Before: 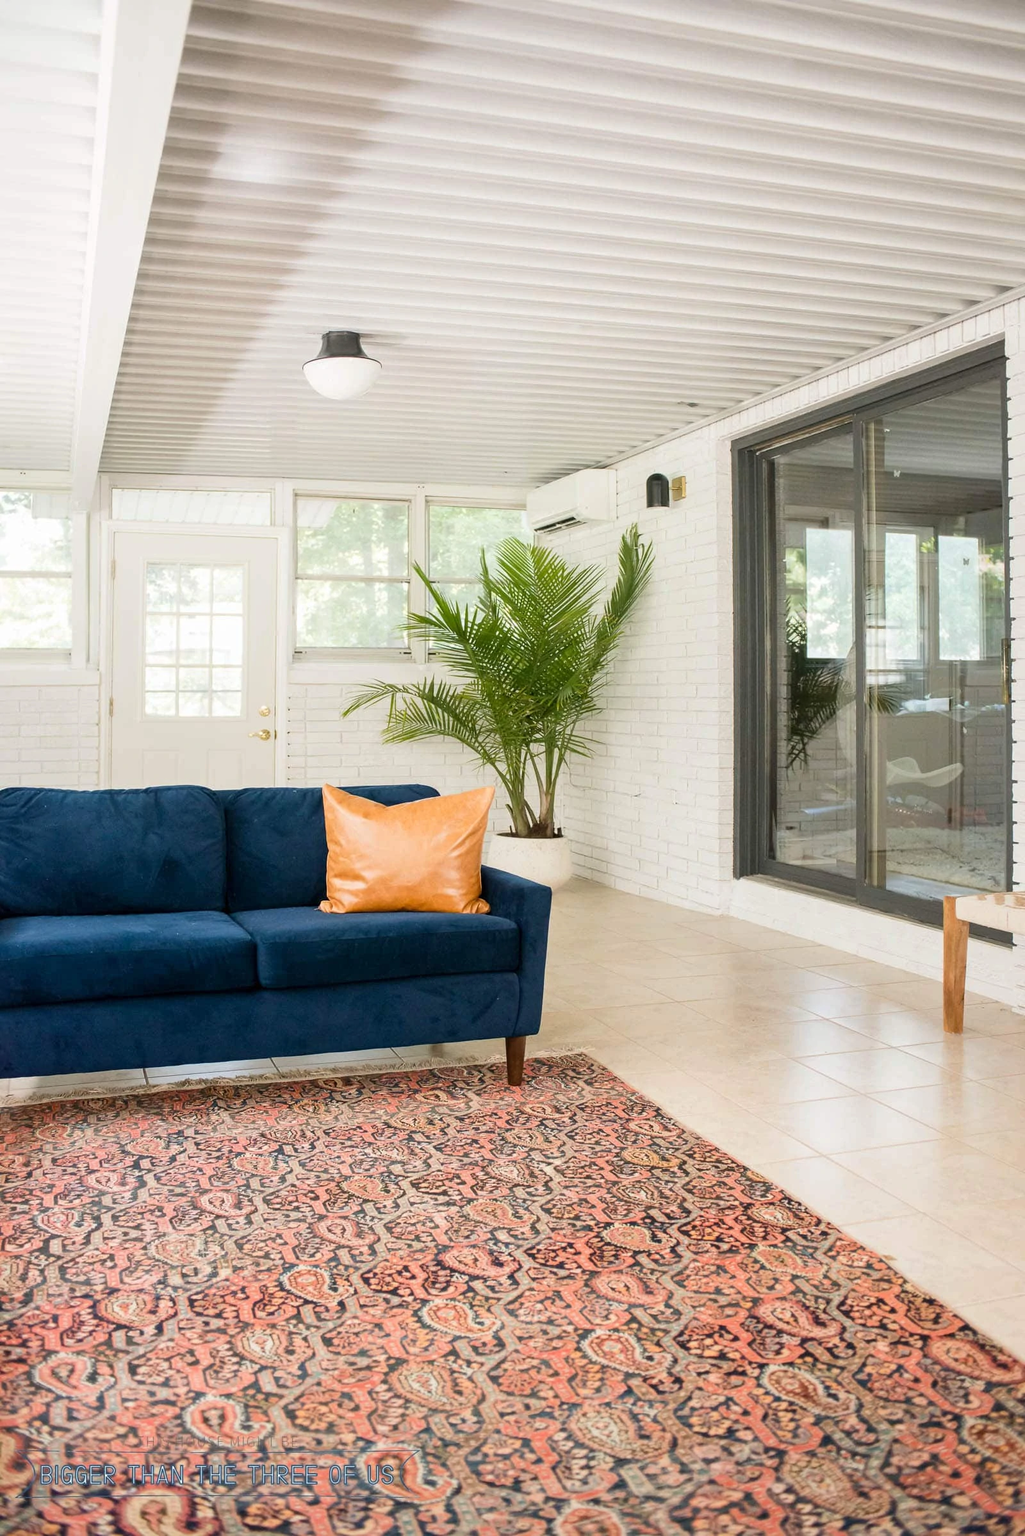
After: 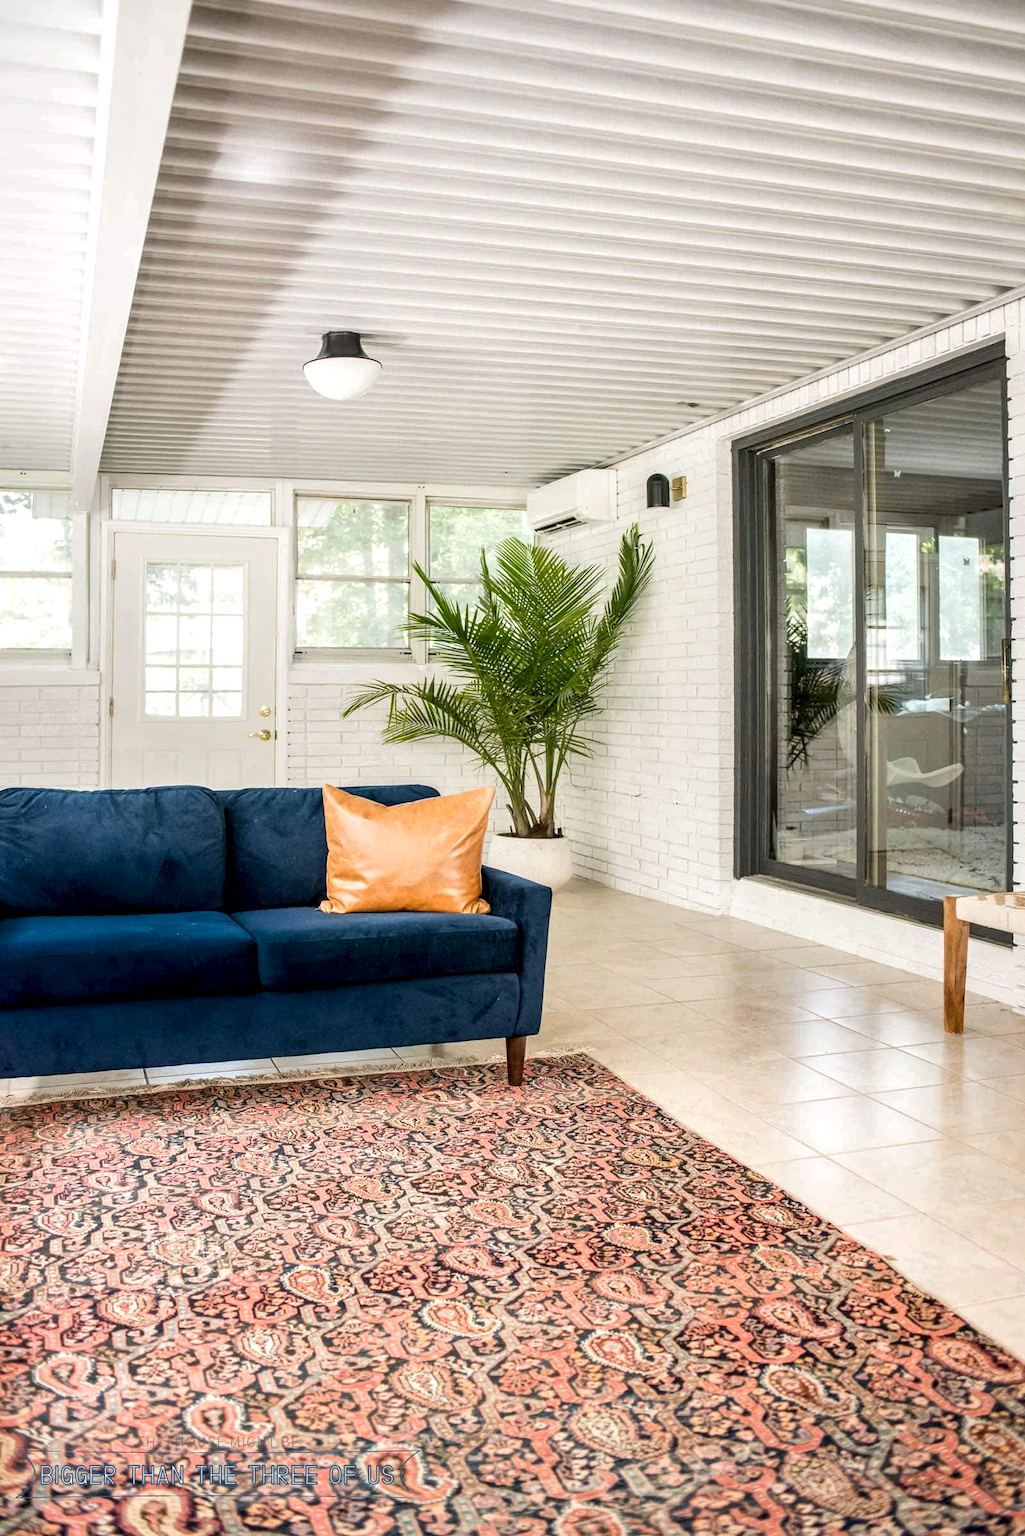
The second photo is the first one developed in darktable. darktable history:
contrast brightness saturation: brightness 0.122
local contrast: highlights 60%, shadows 59%, detail 160%
shadows and highlights: shadows -88.35, highlights -35.61, soften with gaussian
